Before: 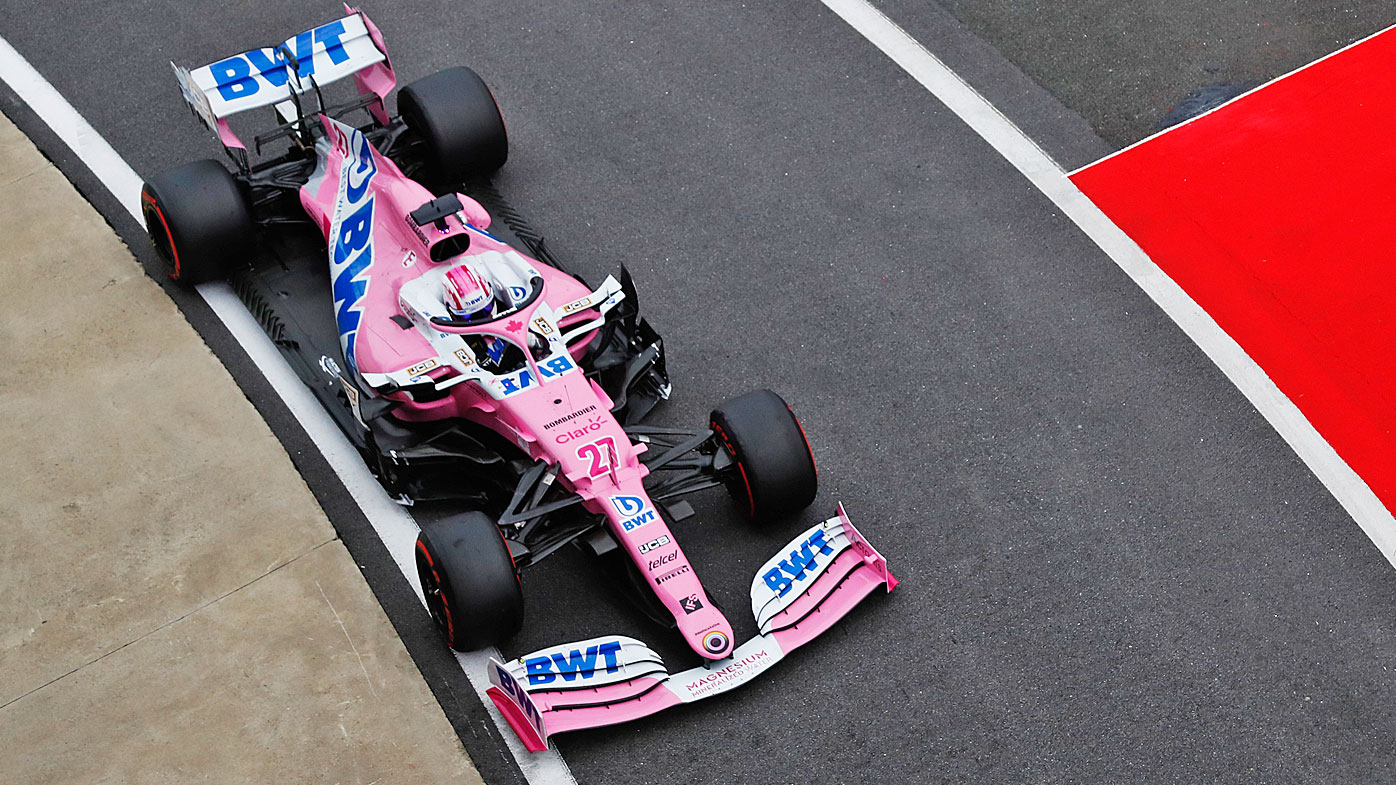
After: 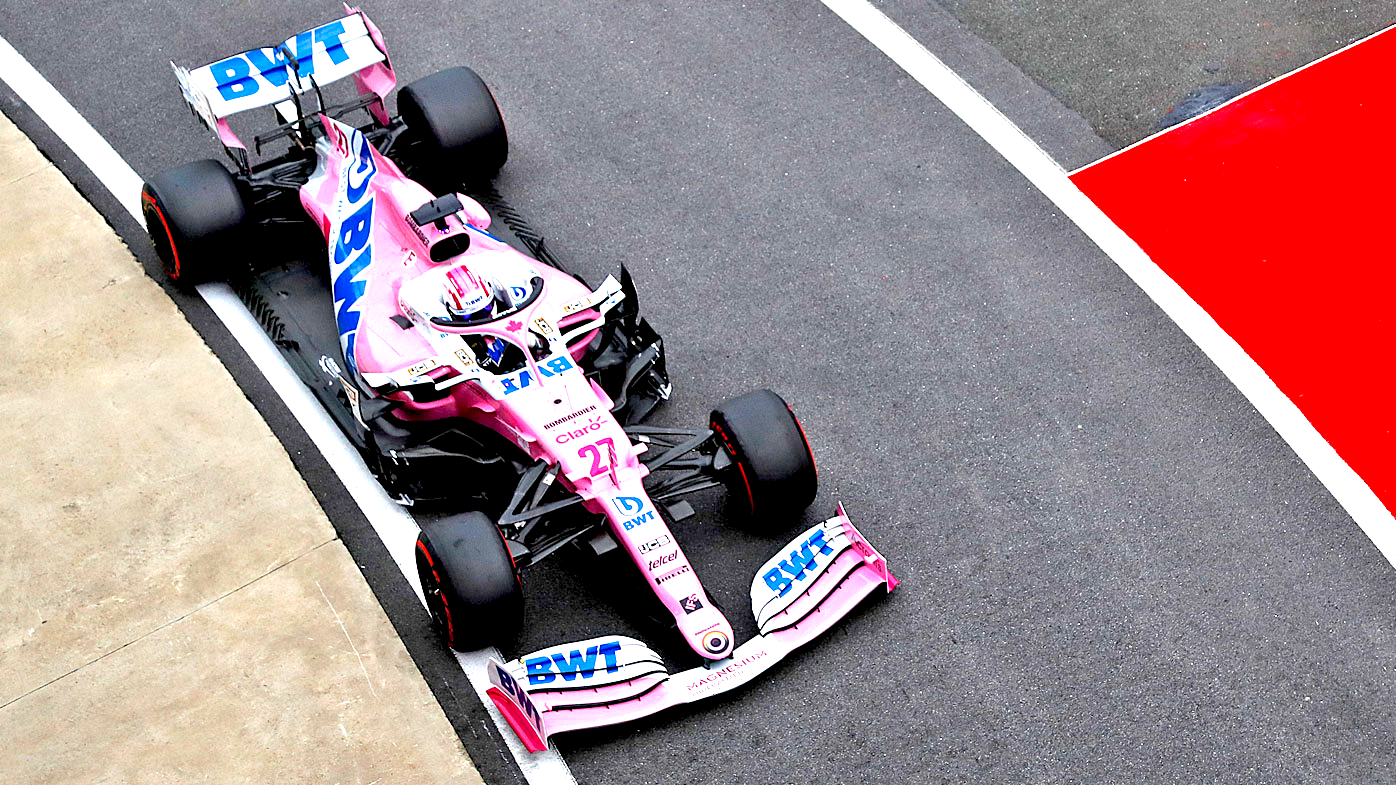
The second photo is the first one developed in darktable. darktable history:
exposure: black level correction 0.011, exposure 1.083 EV, compensate exposure bias true, compensate highlight preservation false
